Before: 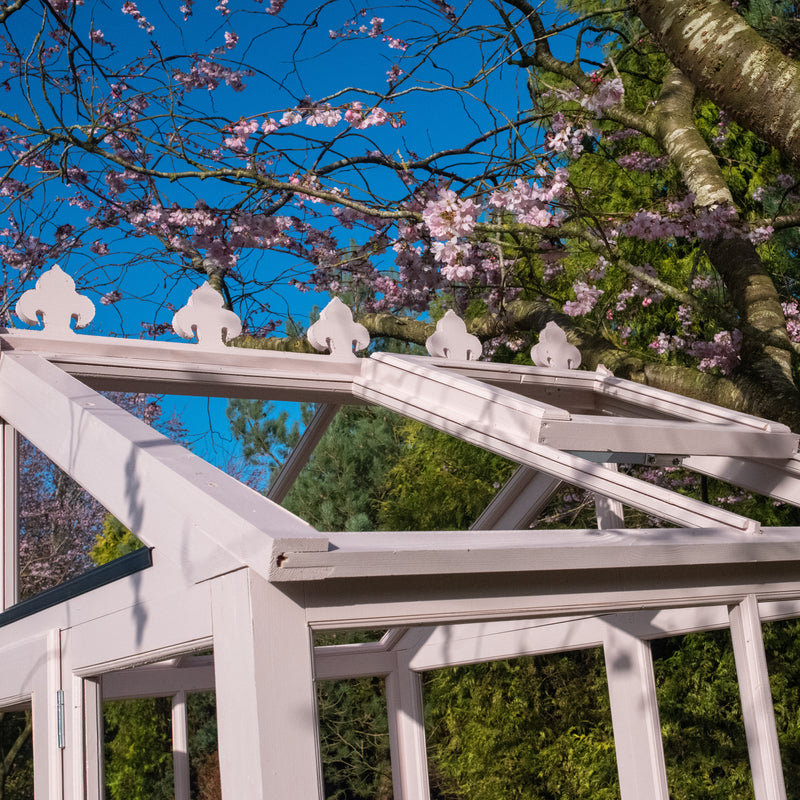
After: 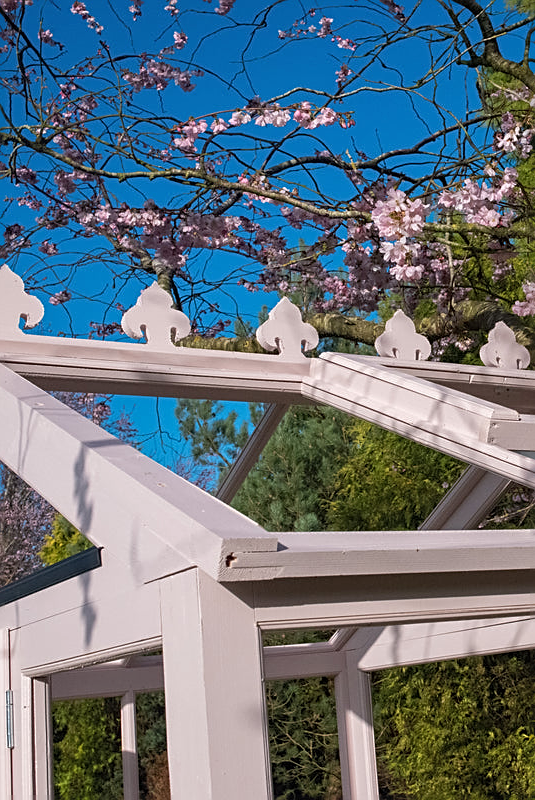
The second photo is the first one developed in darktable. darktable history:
shadows and highlights: shadows 26, highlights -26.04
crop and rotate: left 6.465%, right 26.635%
sharpen: on, module defaults
